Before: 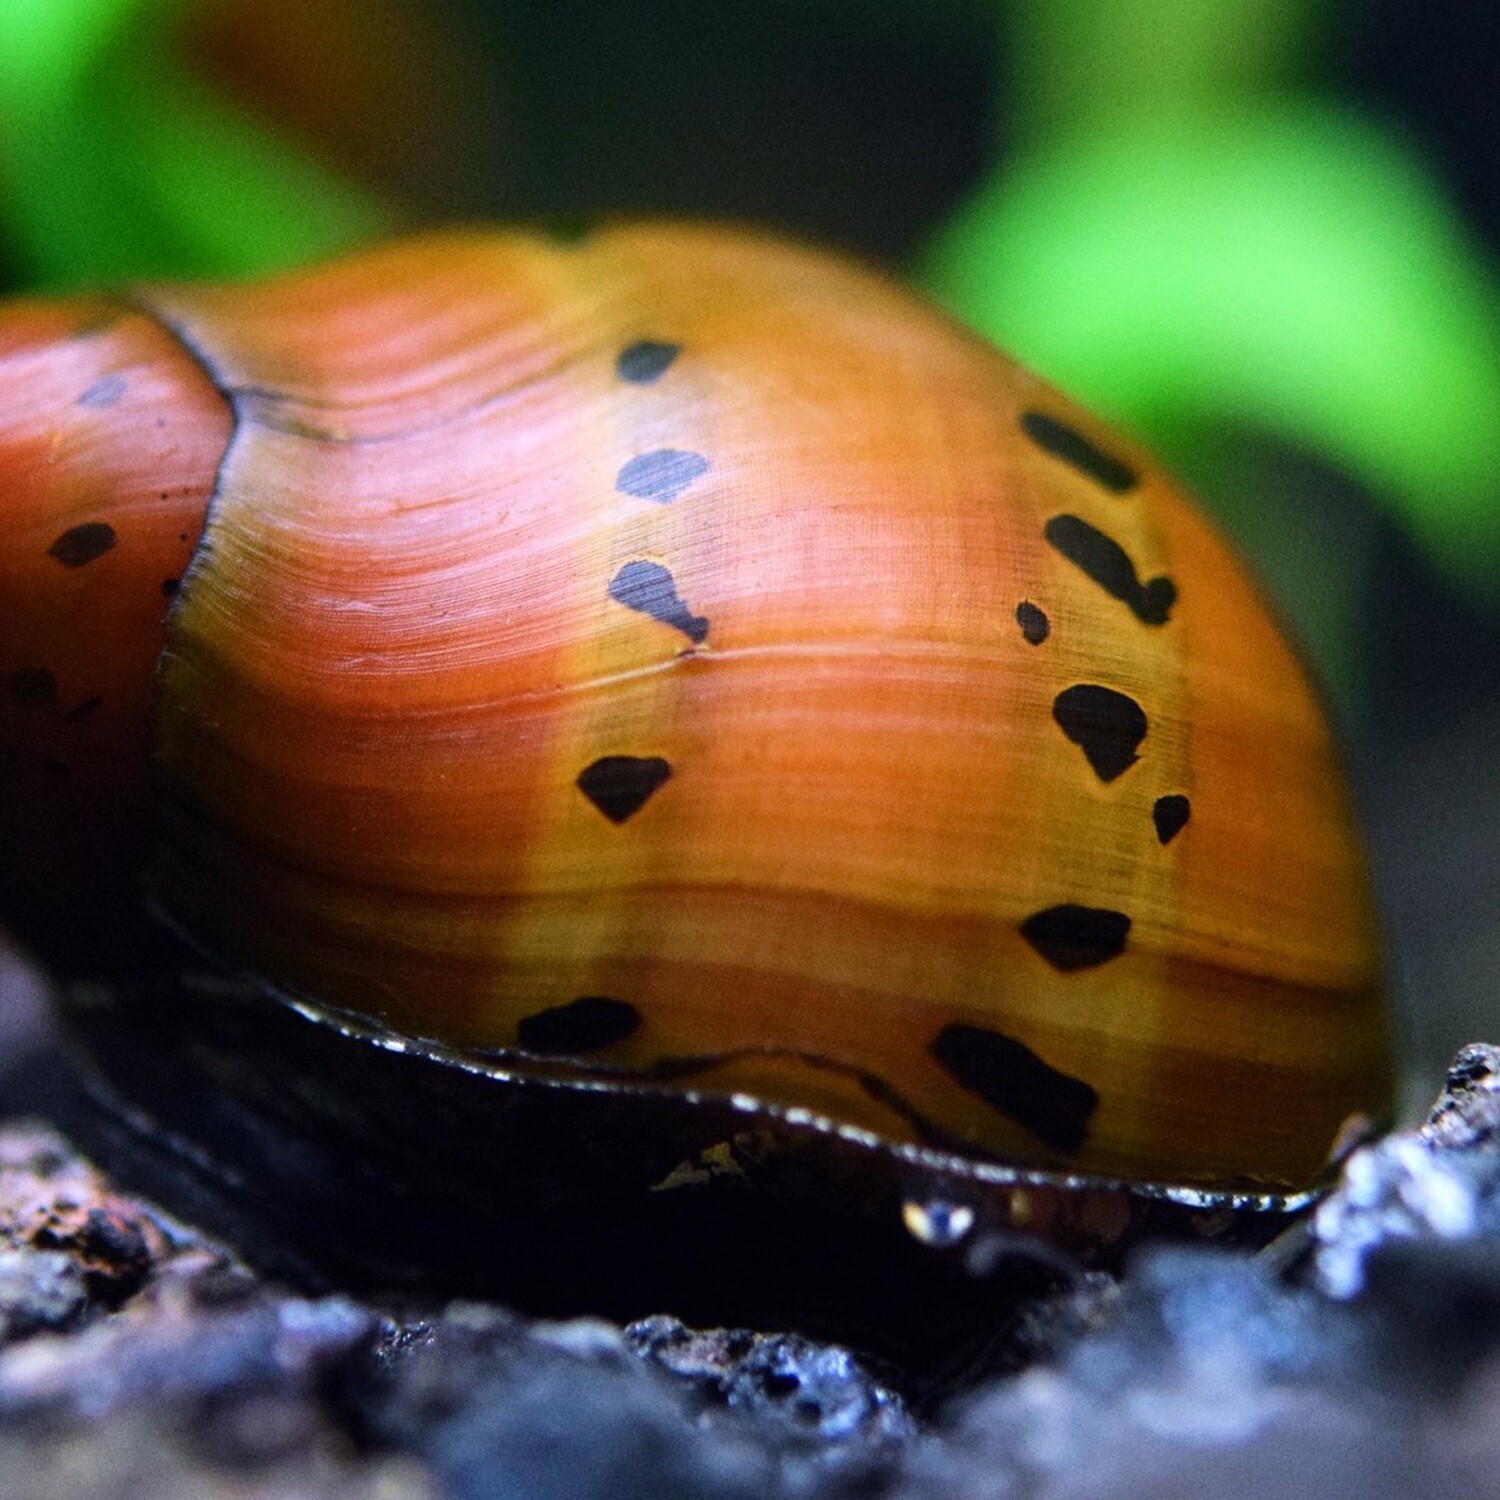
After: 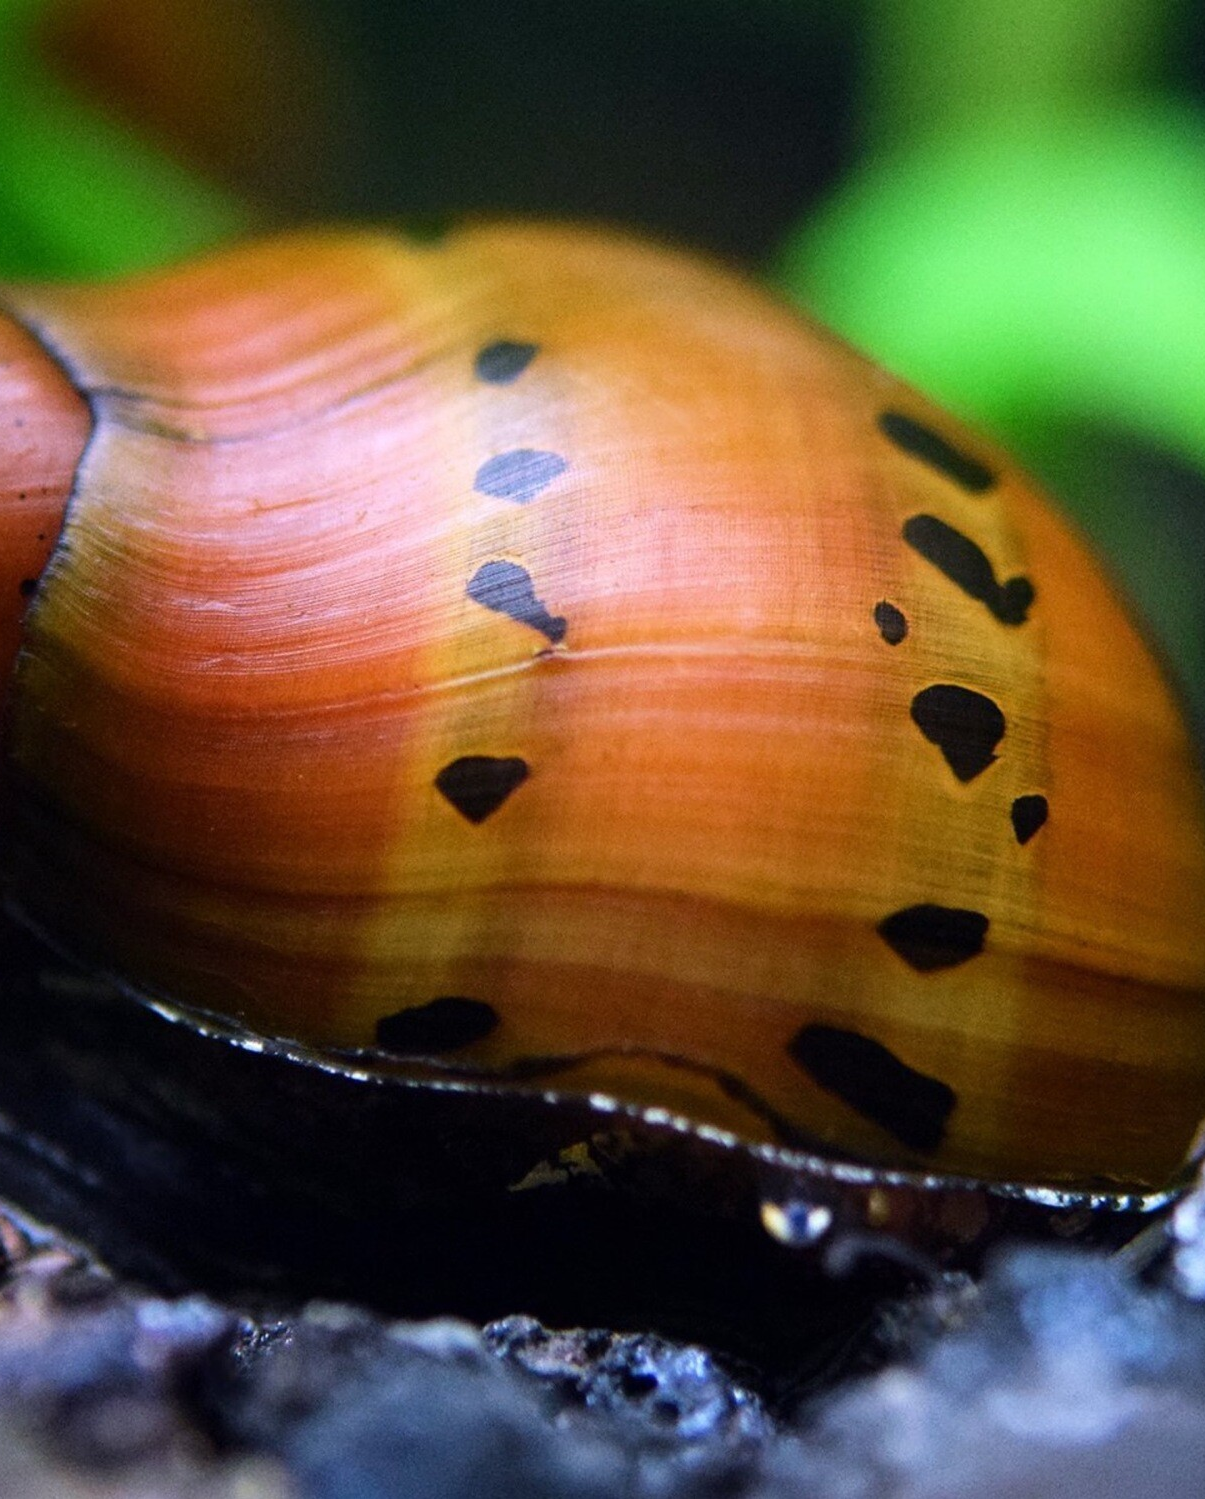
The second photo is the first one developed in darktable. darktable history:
crop and rotate: left 9.492%, right 10.126%
